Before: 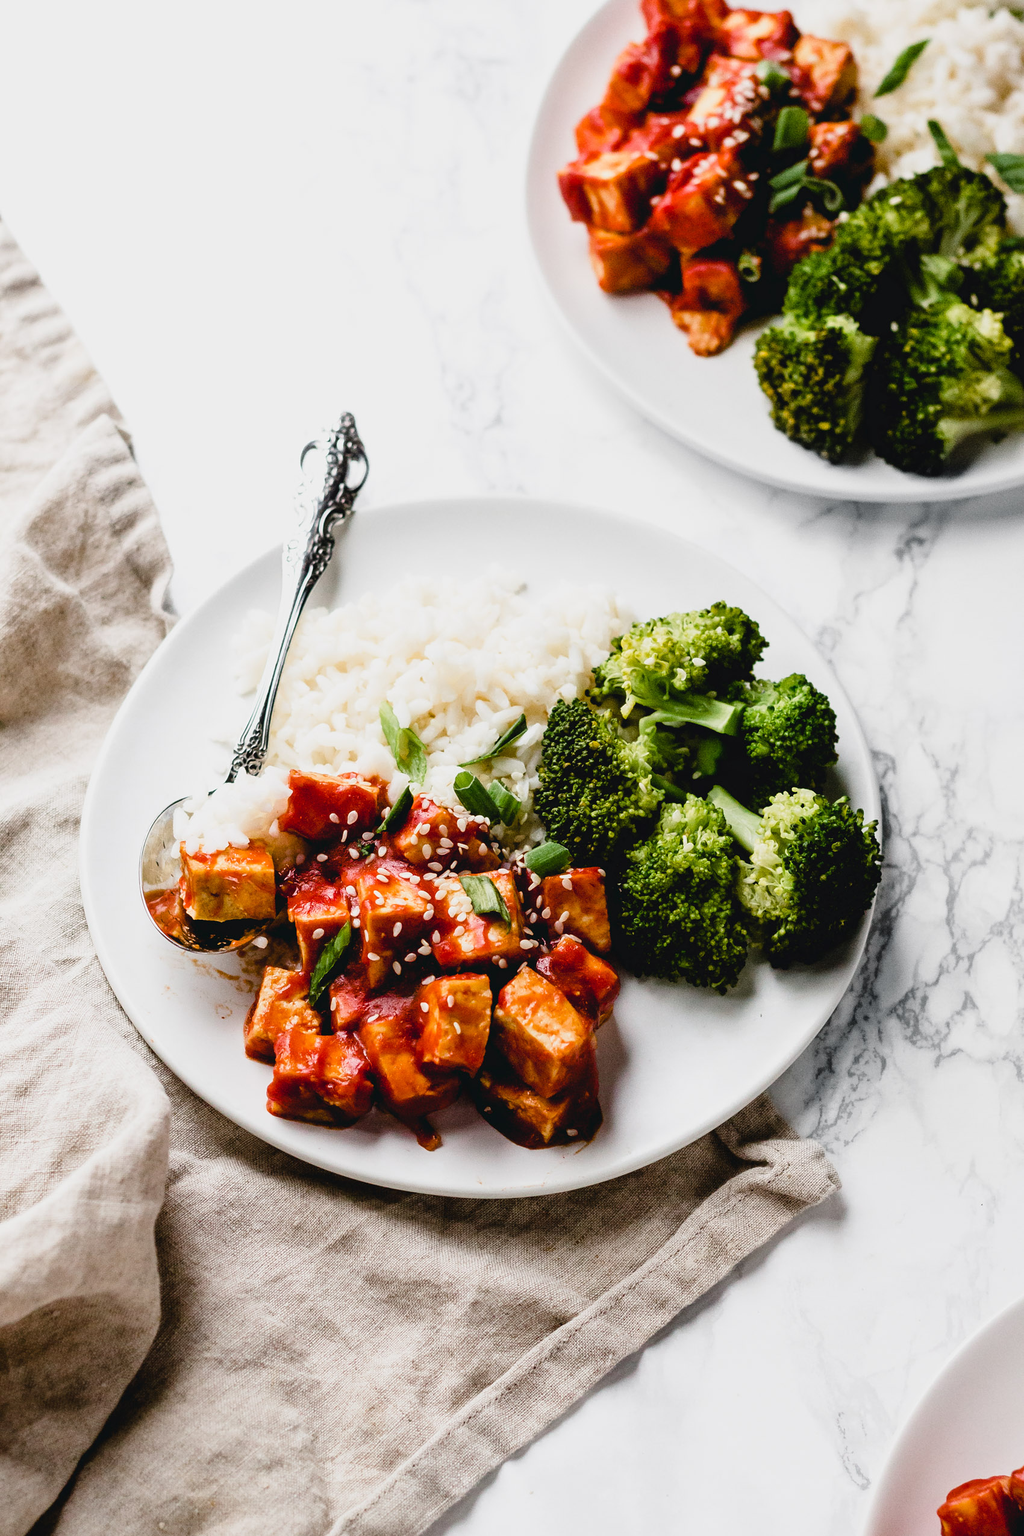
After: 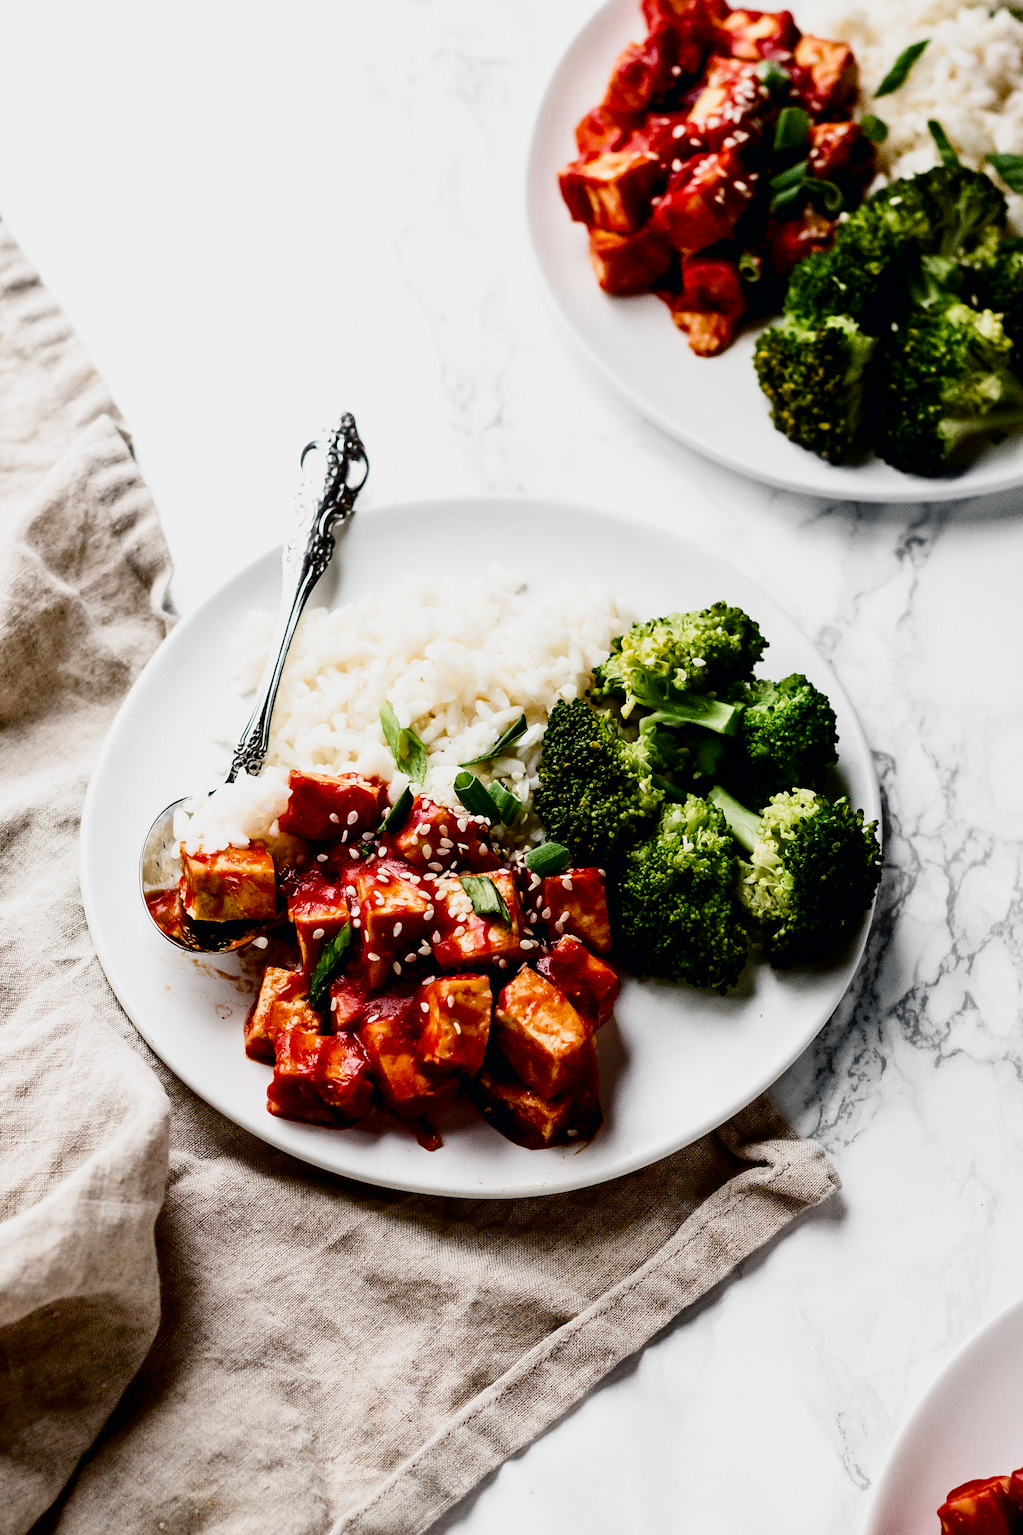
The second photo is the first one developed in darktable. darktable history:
contrast brightness saturation: contrast 0.192, brightness -0.241, saturation 0.105
